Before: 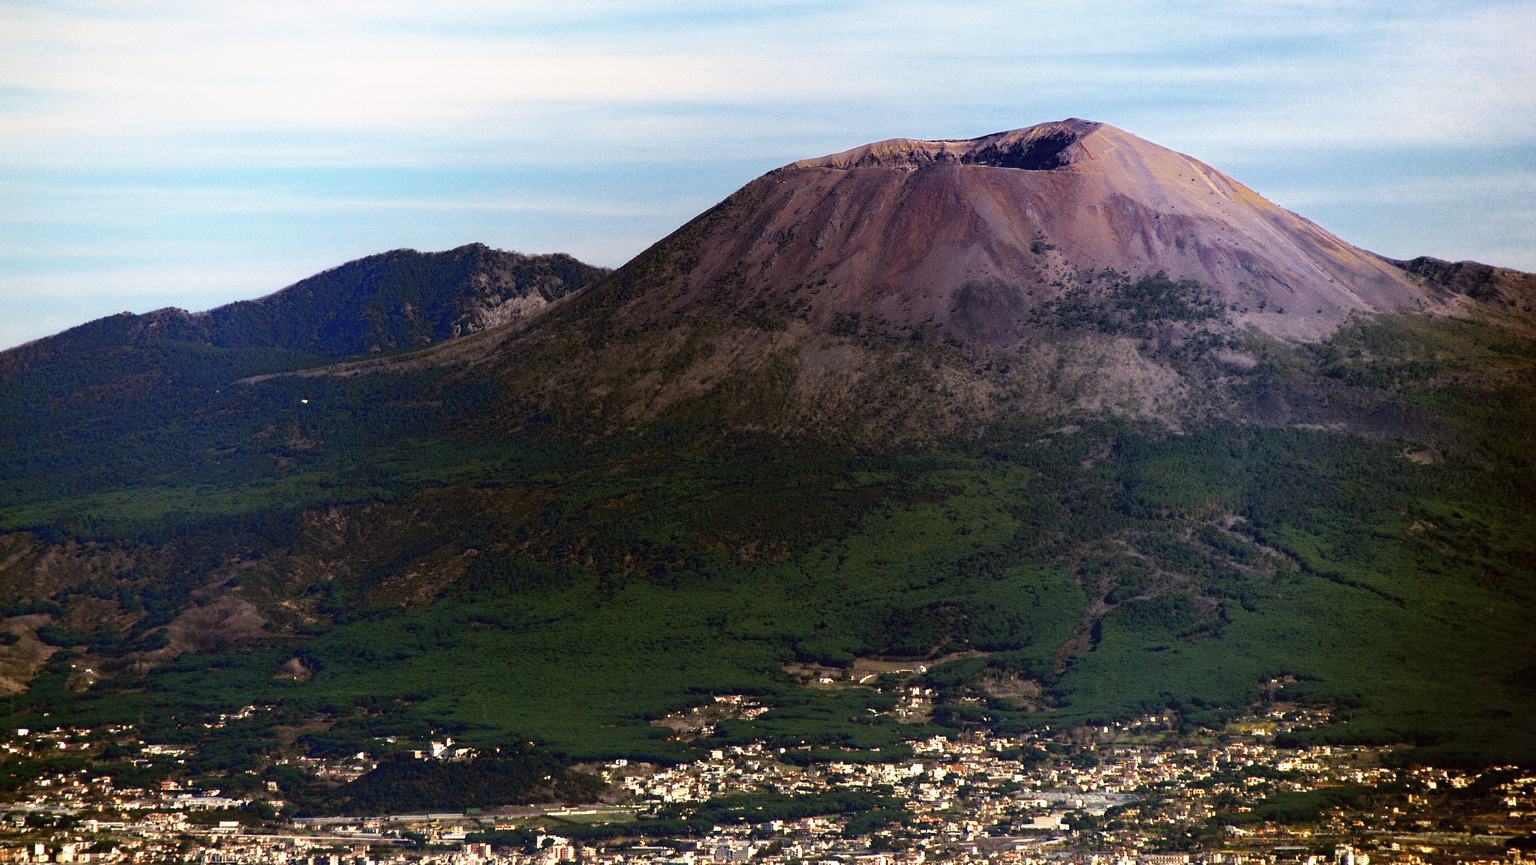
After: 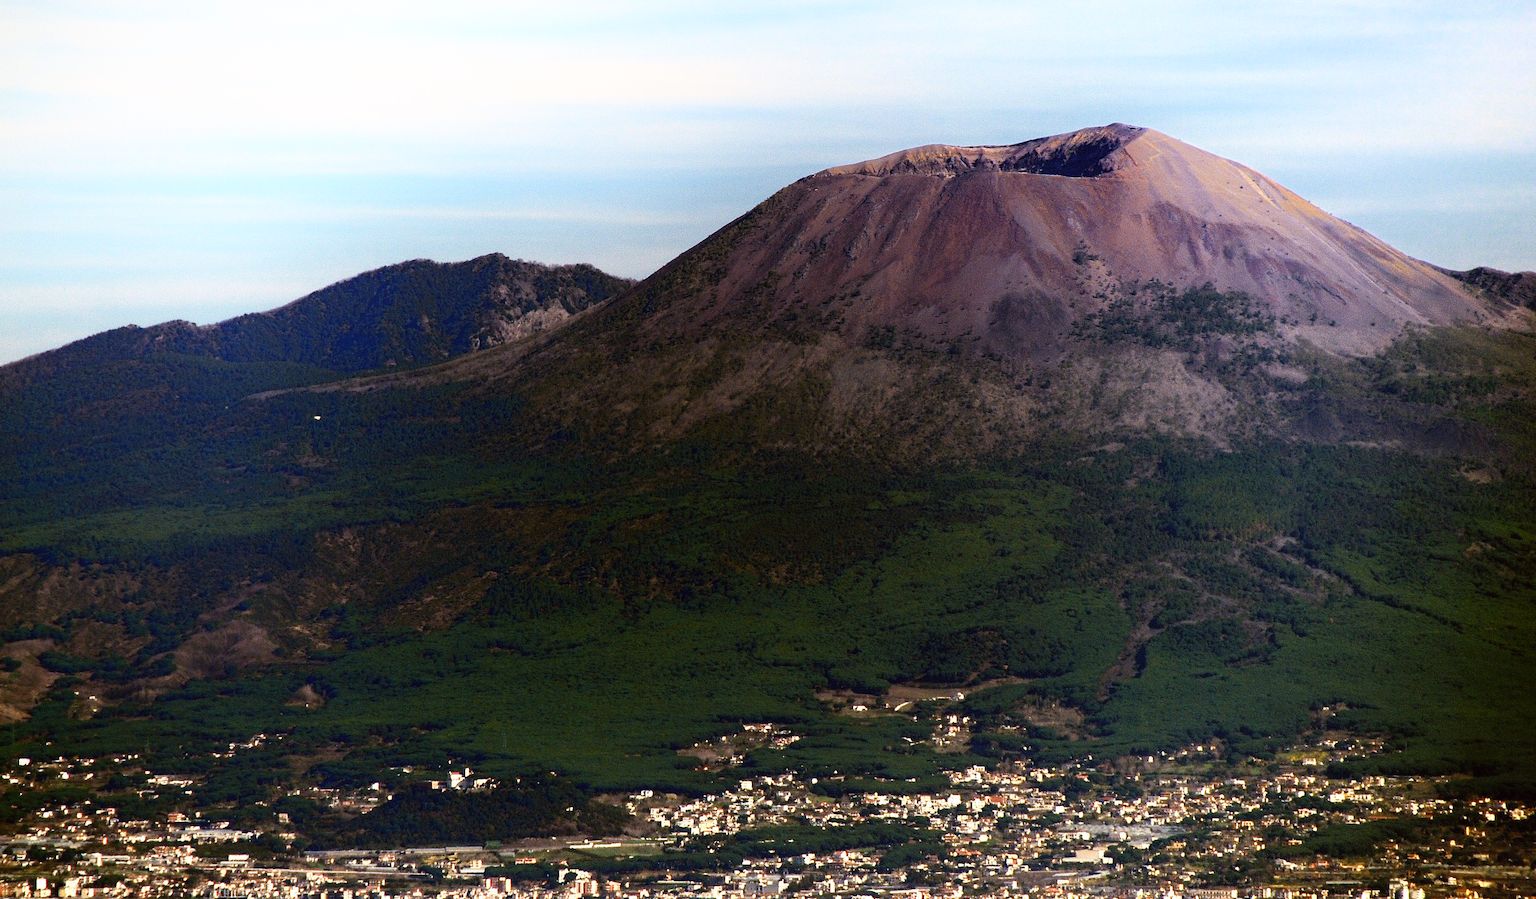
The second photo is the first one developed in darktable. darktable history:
crop: right 3.881%, bottom 0.034%
shadows and highlights: shadows -25.86, highlights 51.47, soften with gaussian
